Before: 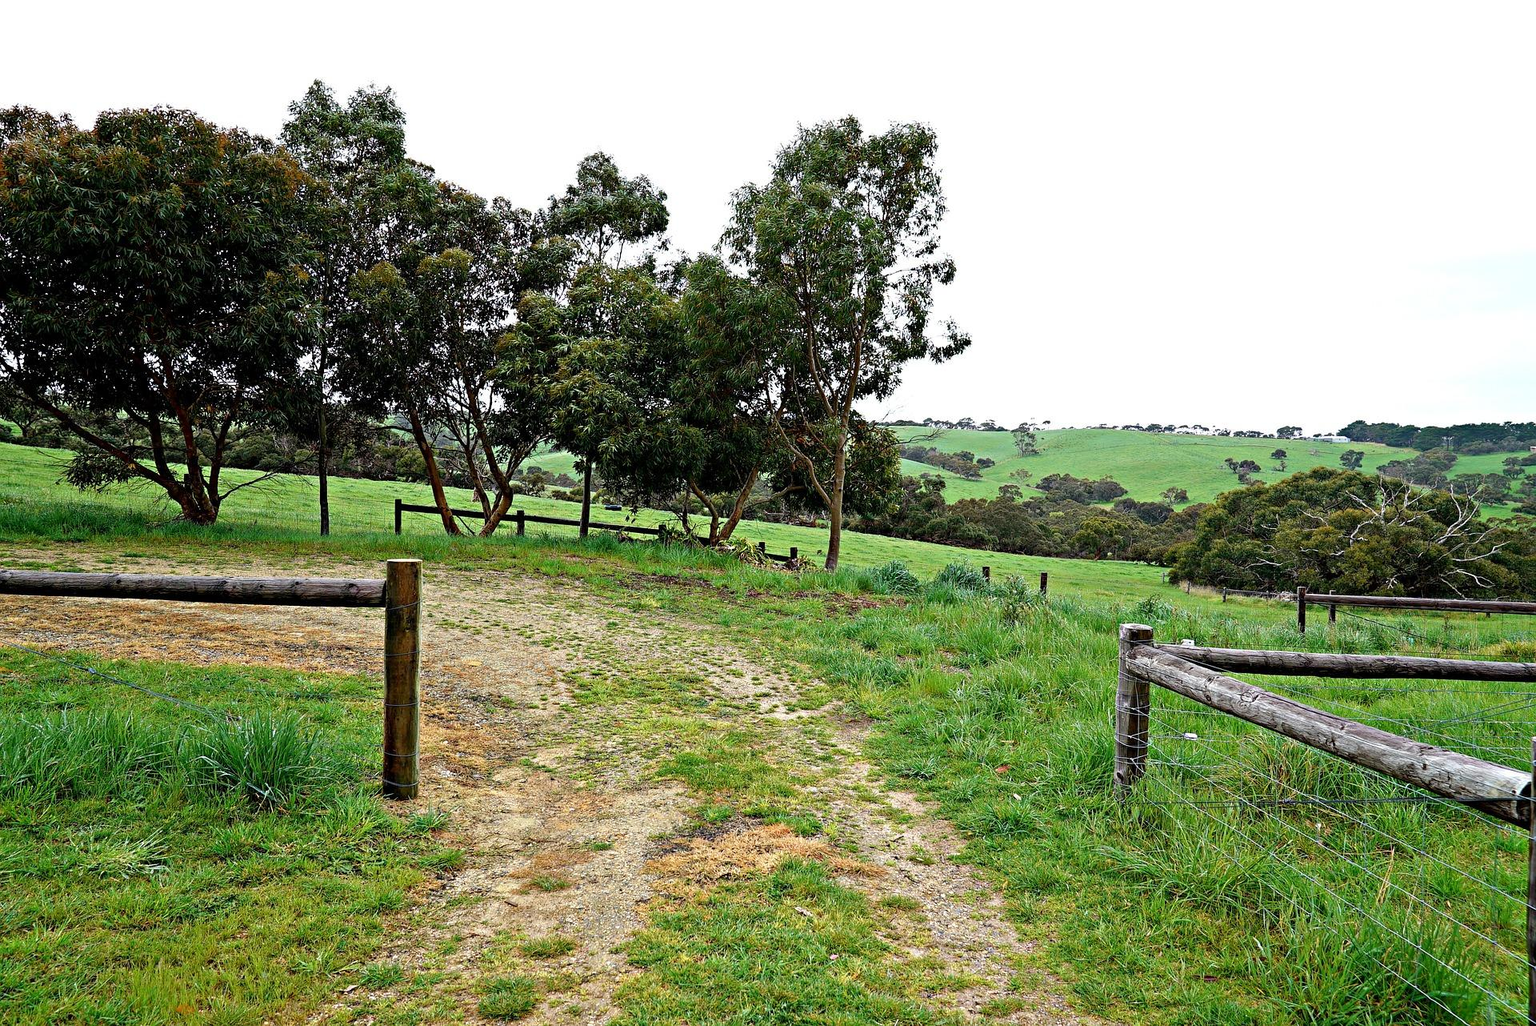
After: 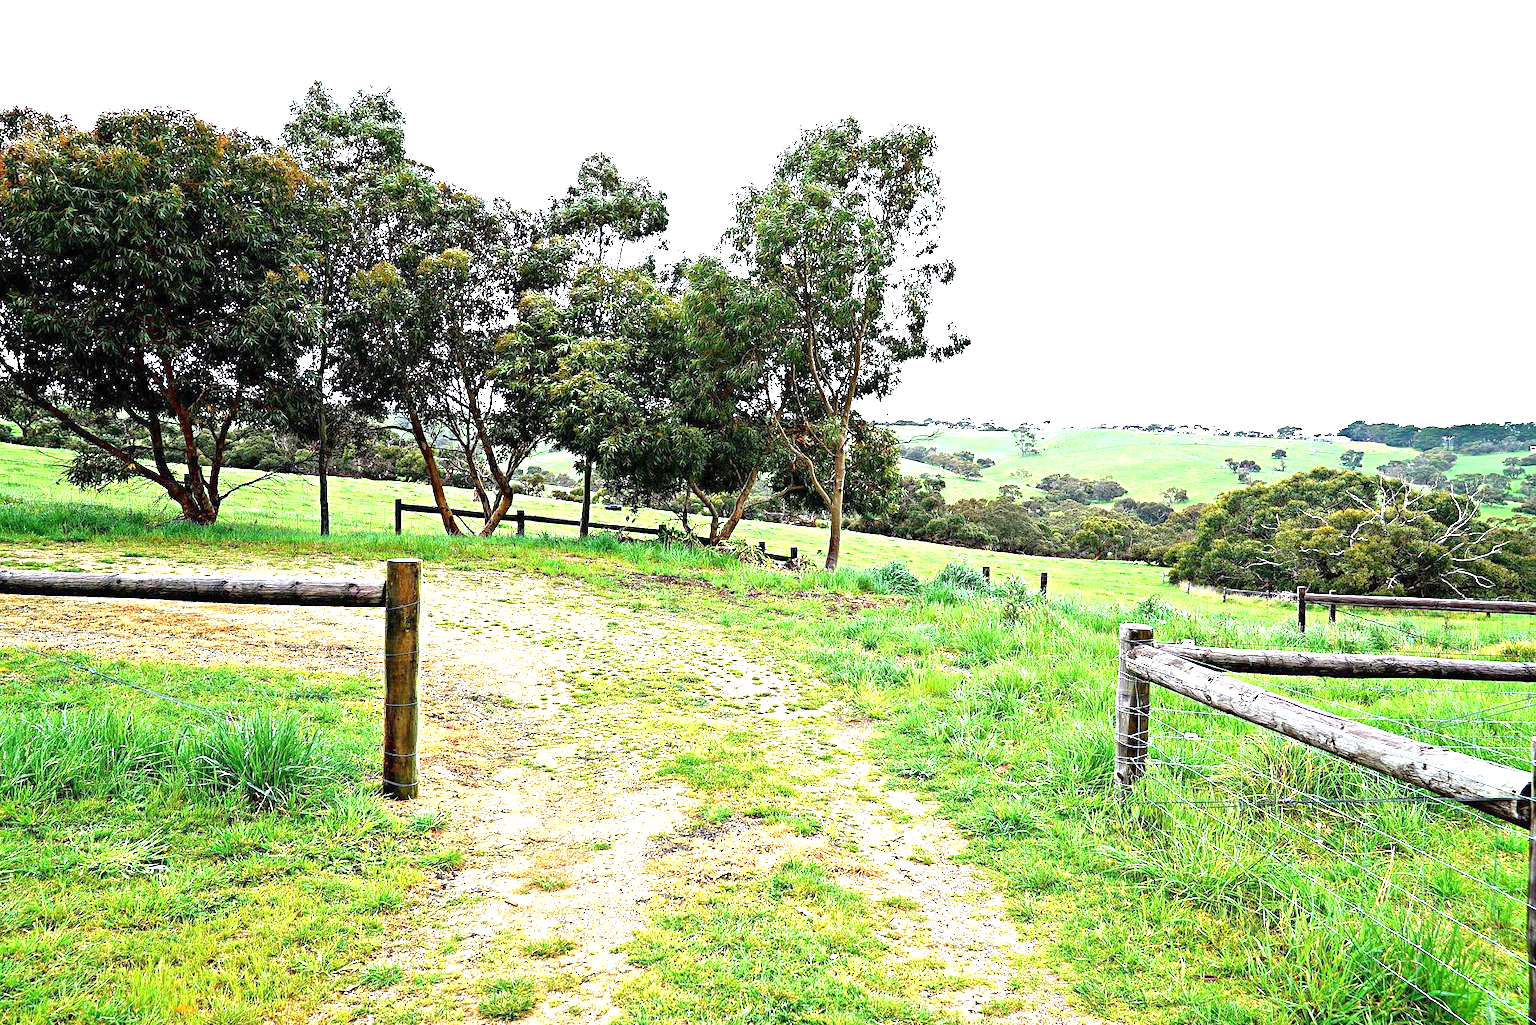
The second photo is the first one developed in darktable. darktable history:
white balance: red 0.982, blue 1.018
exposure: black level correction 0, exposure 1.675 EV, compensate exposure bias true, compensate highlight preservation false
